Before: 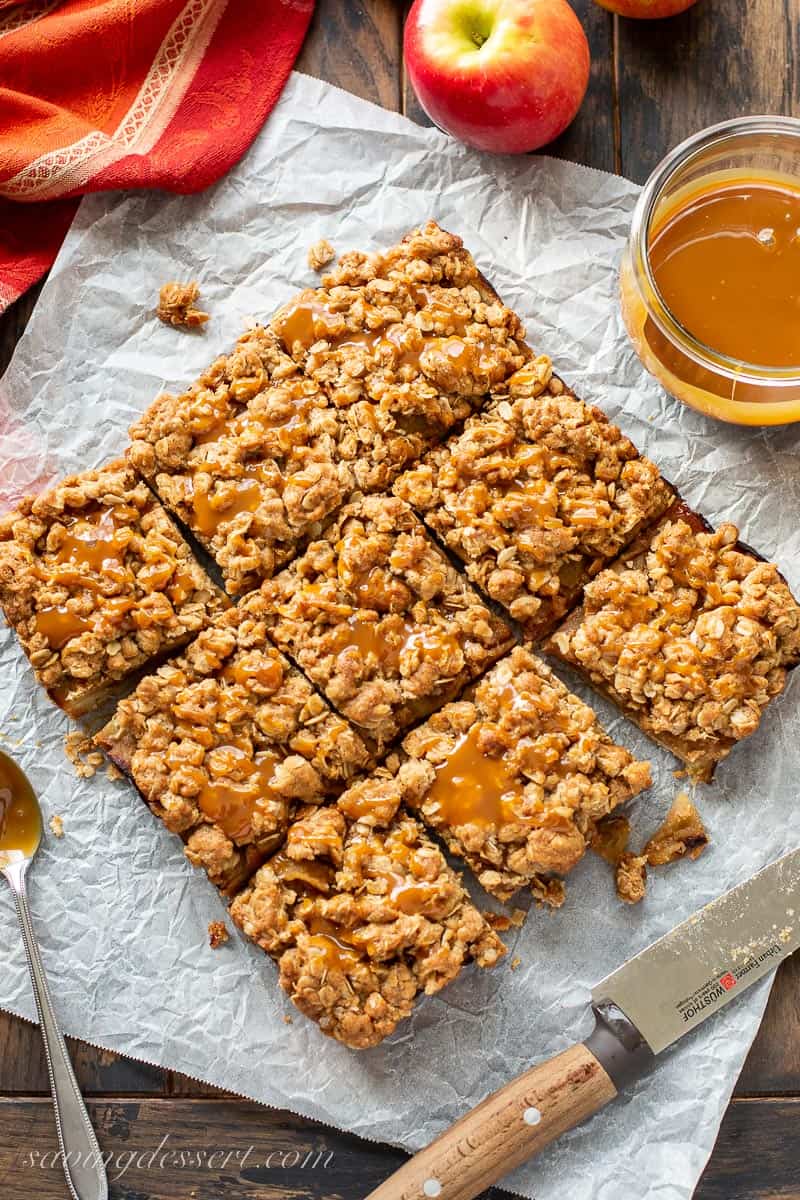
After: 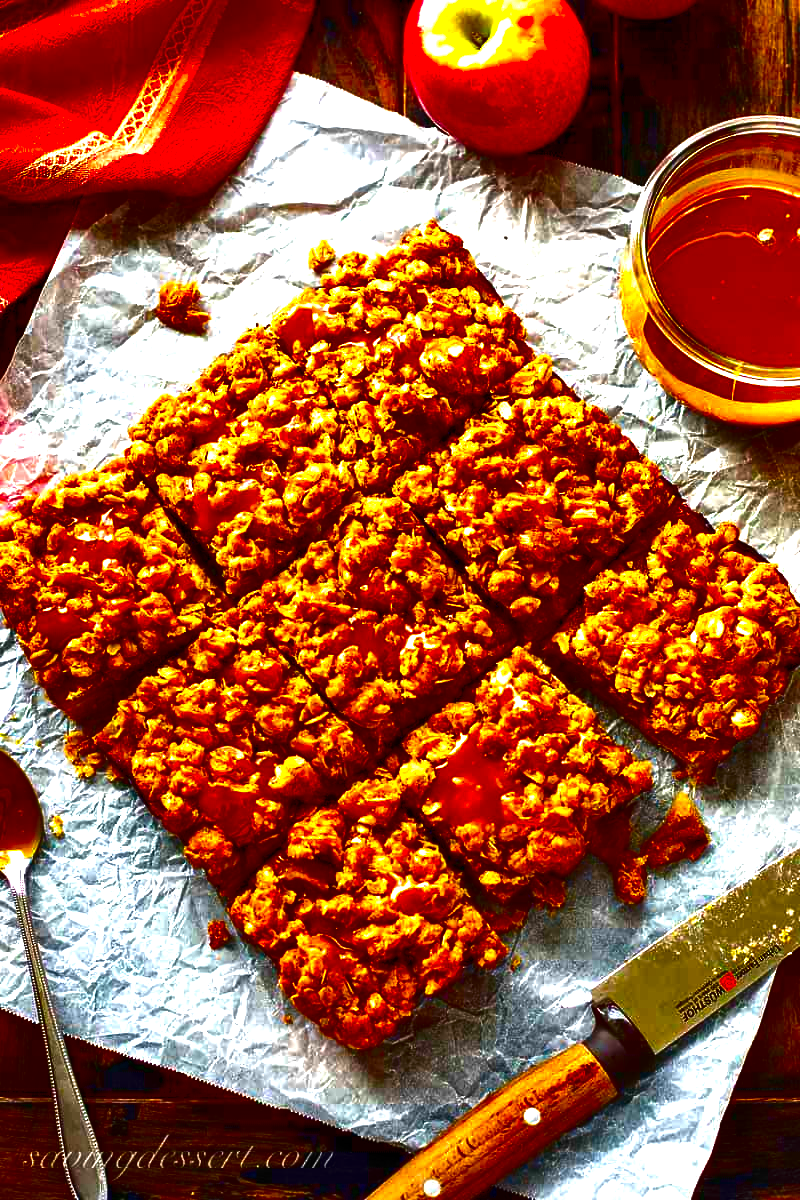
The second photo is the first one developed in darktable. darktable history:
contrast brightness saturation: brightness -1, saturation 1
color balance rgb: linear chroma grading › global chroma 20%, perceptual saturation grading › global saturation 25%, perceptual brilliance grading › global brilliance 20%, global vibrance 20%
